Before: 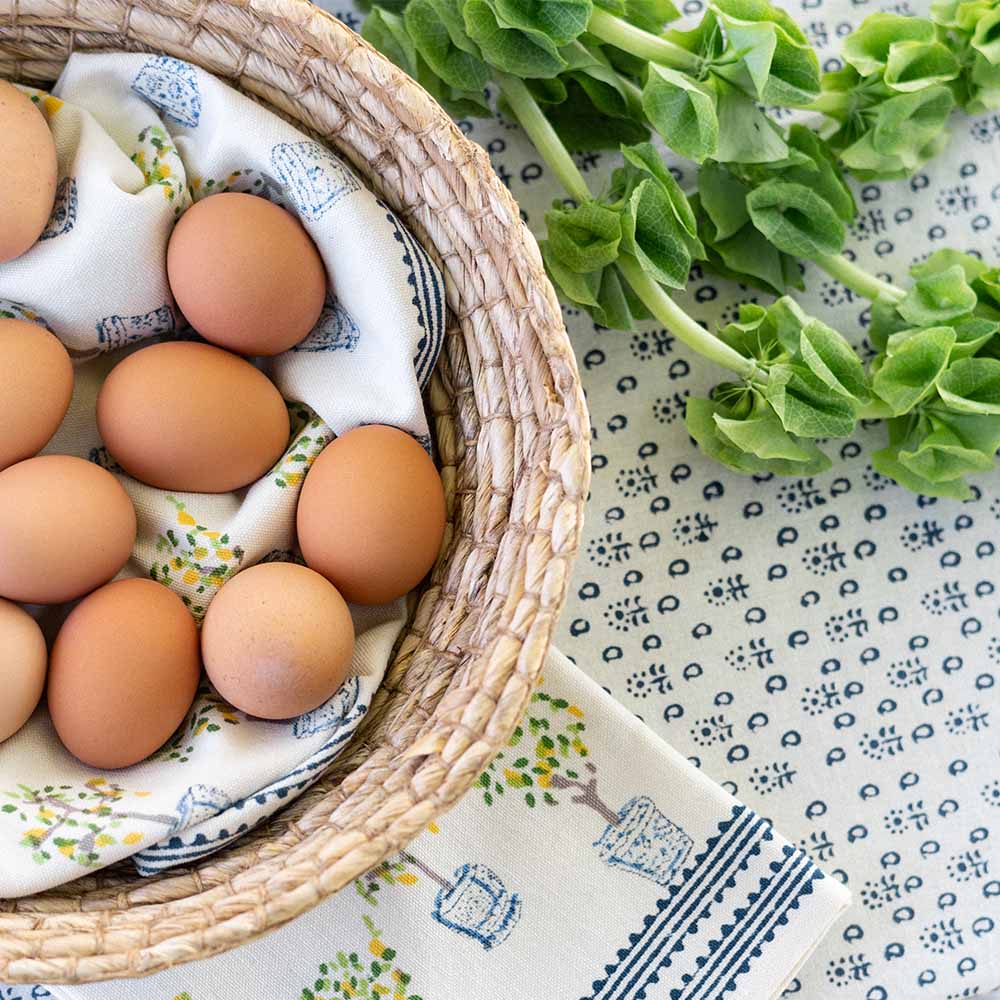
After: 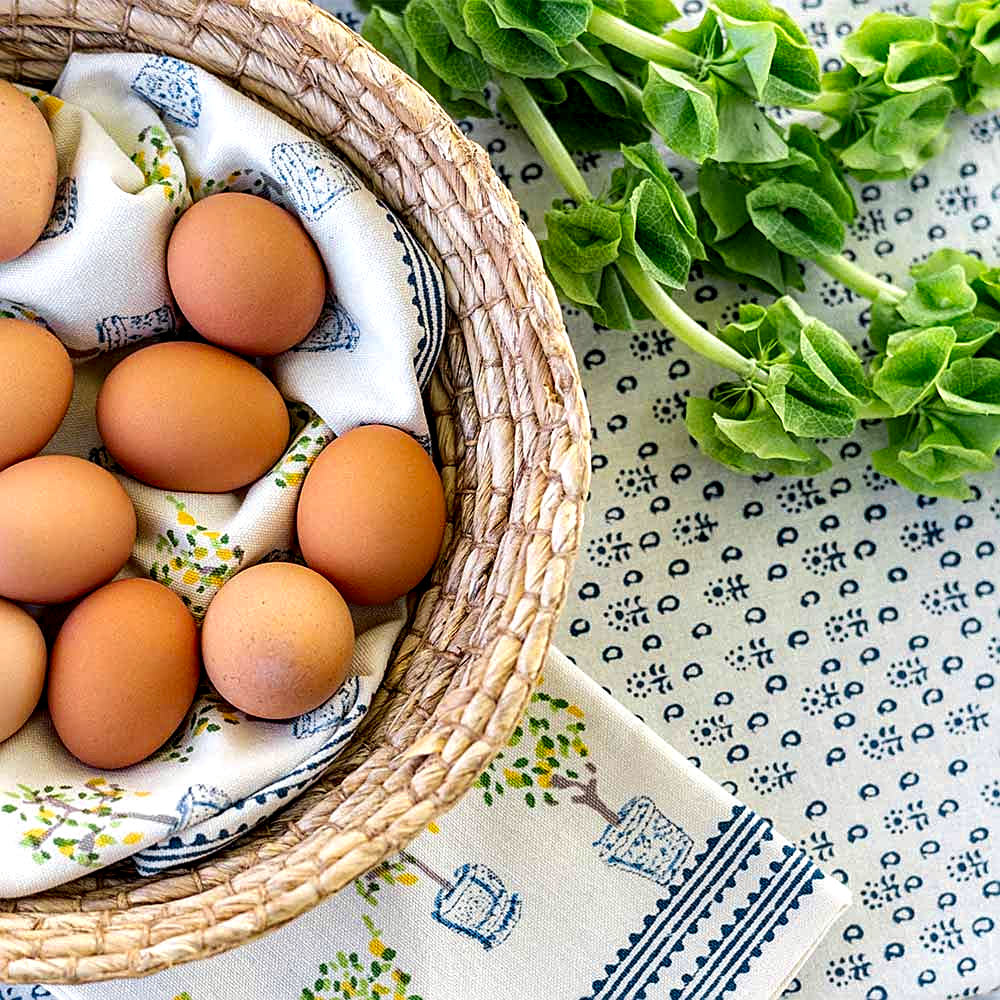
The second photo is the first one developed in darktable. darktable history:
color zones: curves: ch0 [(0, 0.613) (0.01, 0.613) (0.245, 0.448) (0.498, 0.529) (0.642, 0.665) (0.879, 0.777) (0.99, 0.613)]; ch1 [(0, 0) (0.143, 0) (0.286, 0) (0.429, 0) (0.571, 0) (0.714, 0) (0.857, 0)], mix -121.96%
sharpen: on, module defaults
haze removal: compatibility mode true, adaptive false
exposure: compensate highlight preservation false
local contrast: detail 135%, midtone range 0.75
